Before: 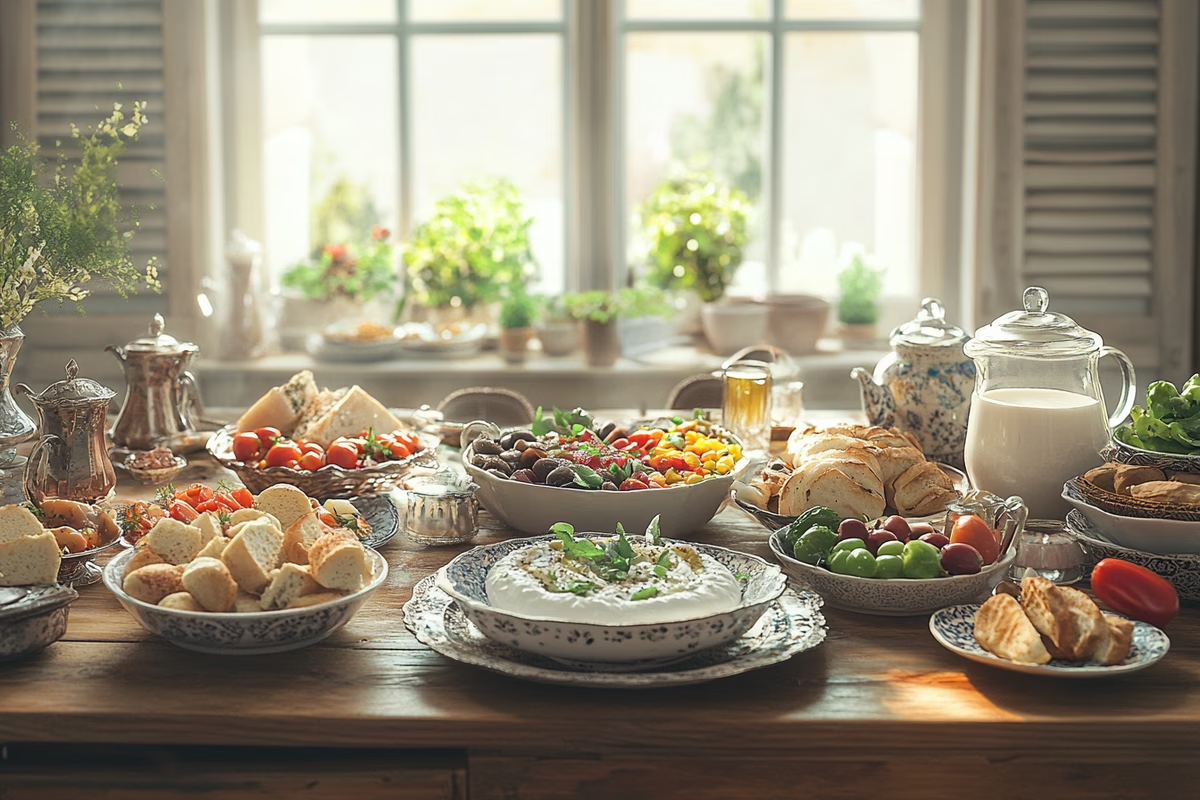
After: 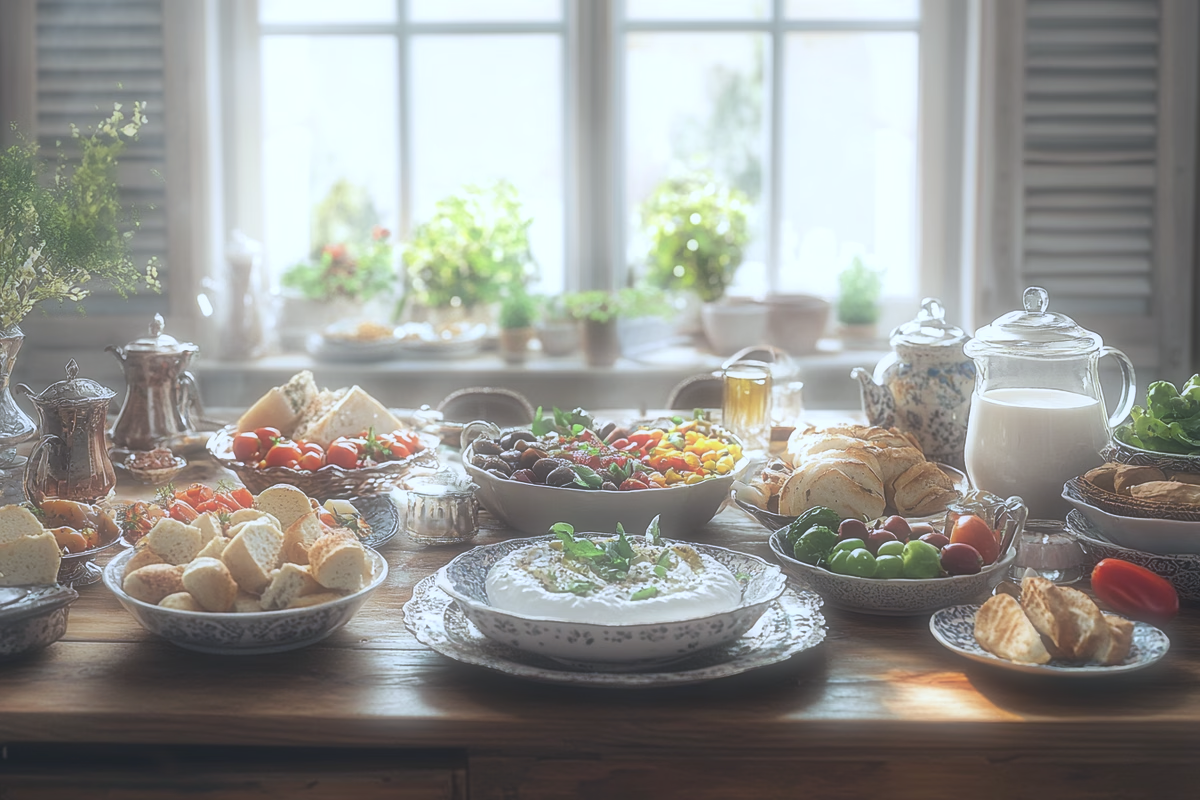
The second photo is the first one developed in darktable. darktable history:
tone equalizer: on, module defaults
white balance: red 0.948, green 1.02, blue 1.176
soften: size 60.24%, saturation 65.46%, brightness 0.506 EV, mix 25.7%
